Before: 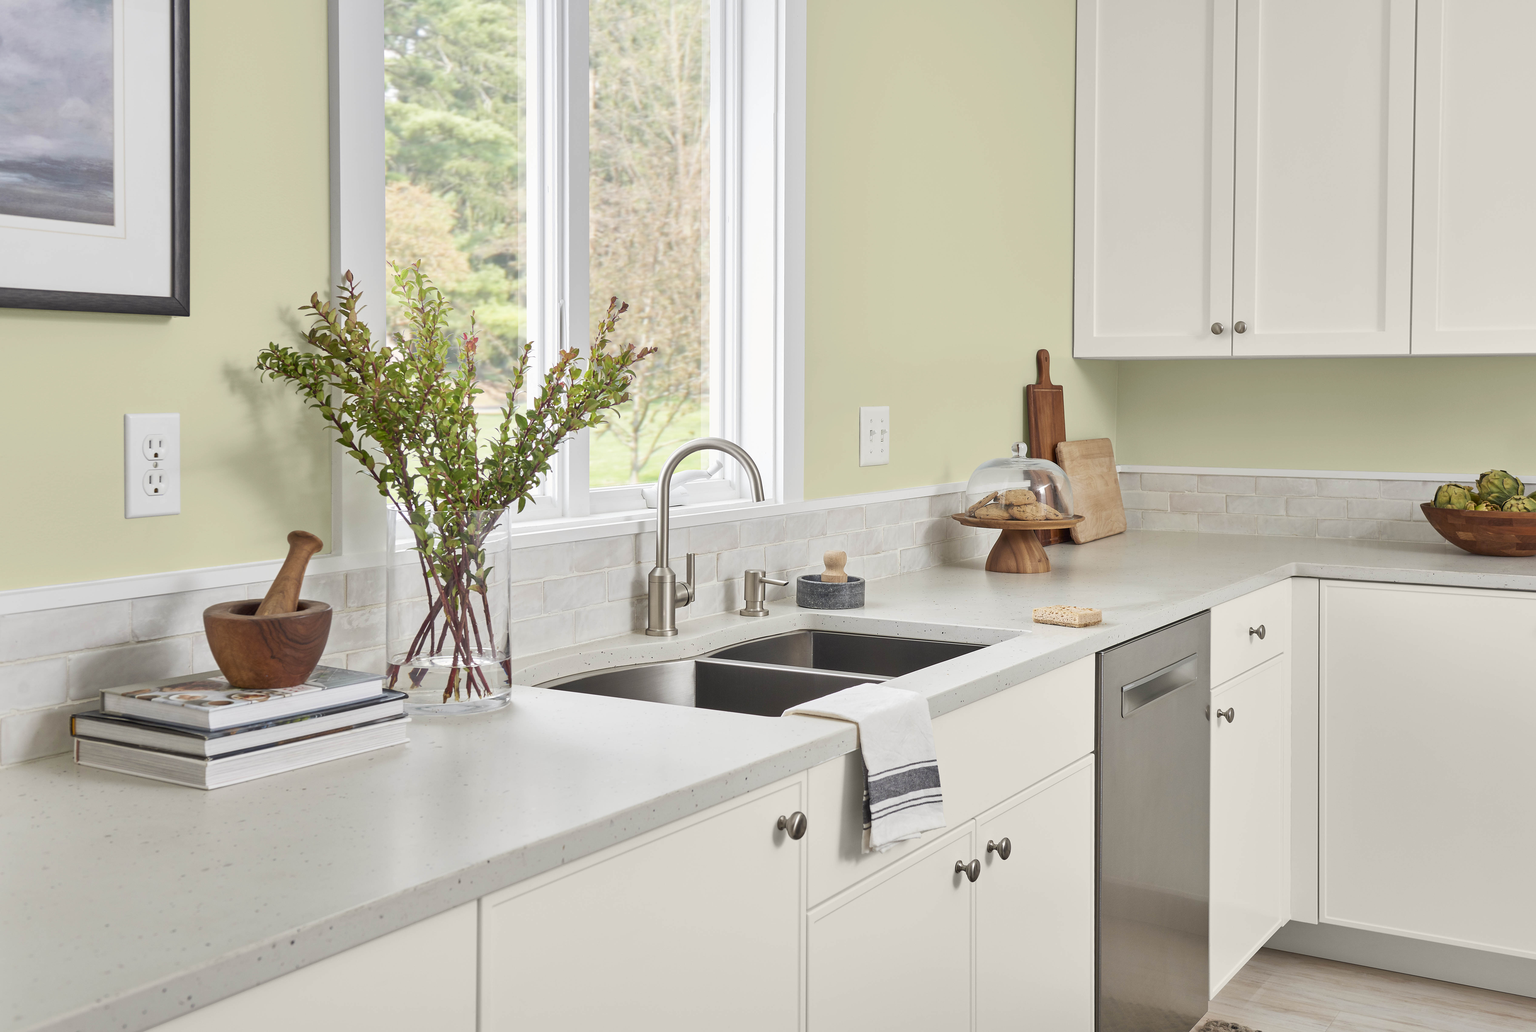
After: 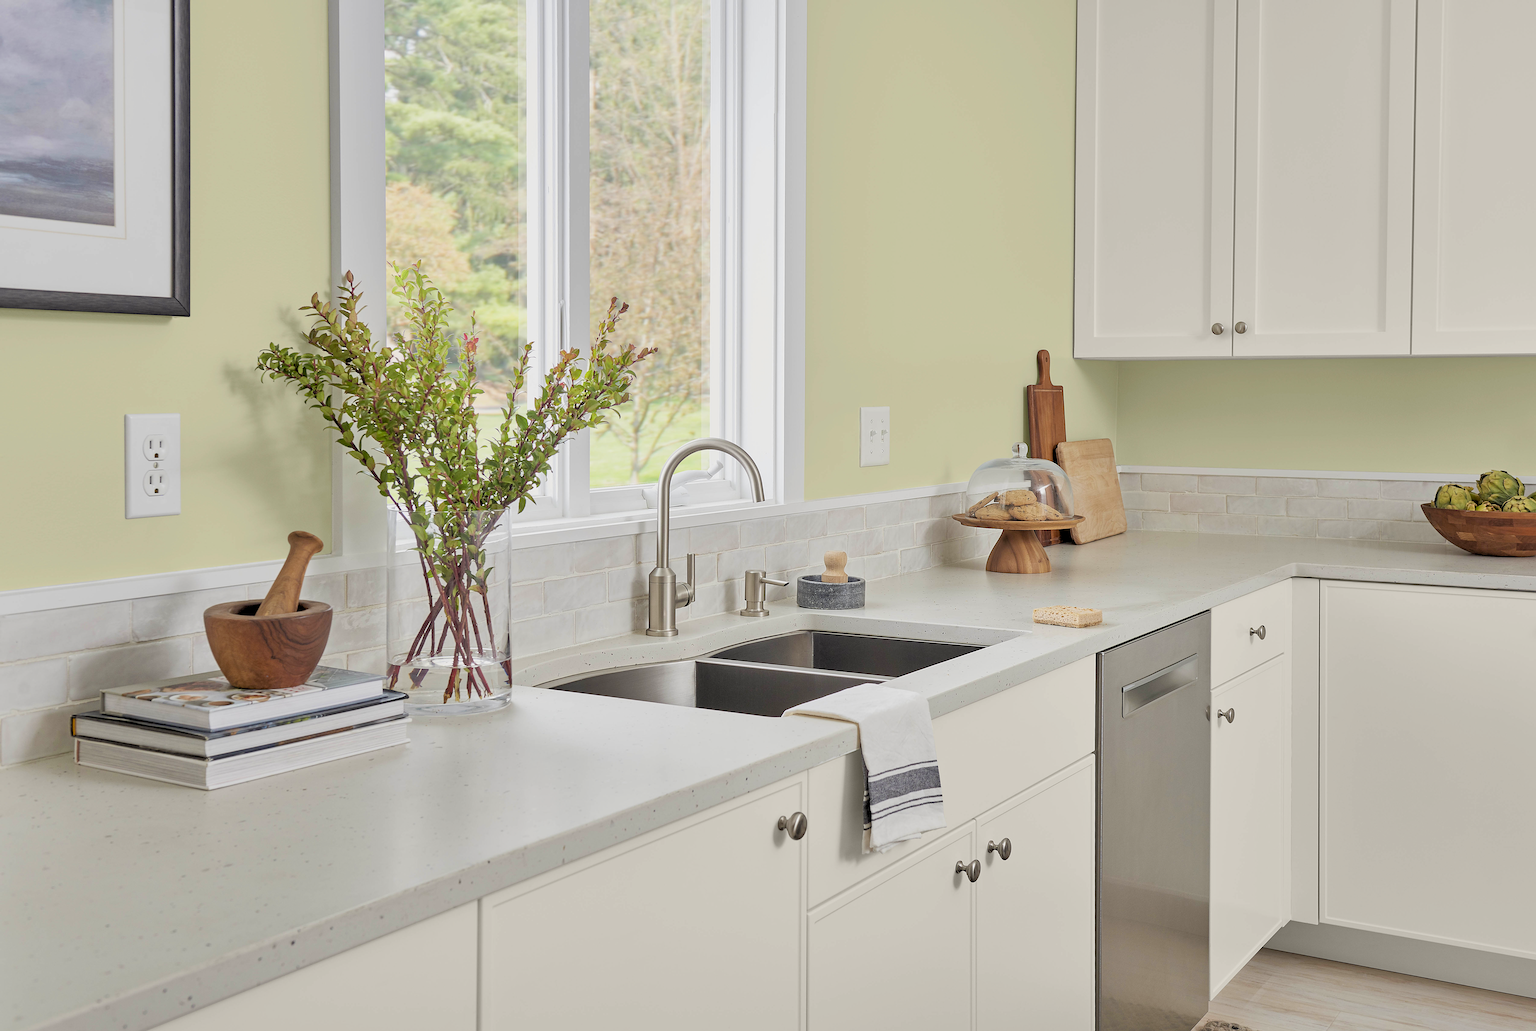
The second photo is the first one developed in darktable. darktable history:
haze removal: compatibility mode true, adaptive false
sharpen: on, module defaults
rgb levels: preserve colors sum RGB, levels [[0.038, 0.433, 0.934], [0, 0.5, 1], [0, 0.5, 1]]
